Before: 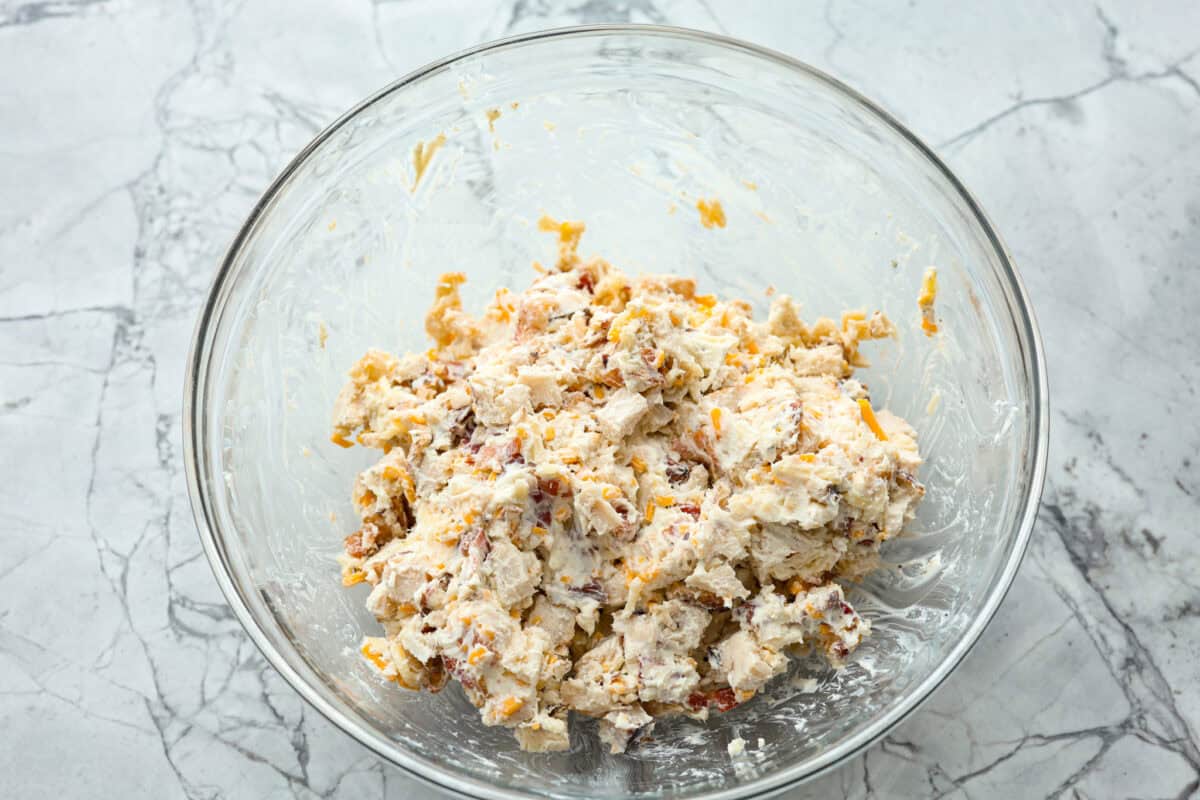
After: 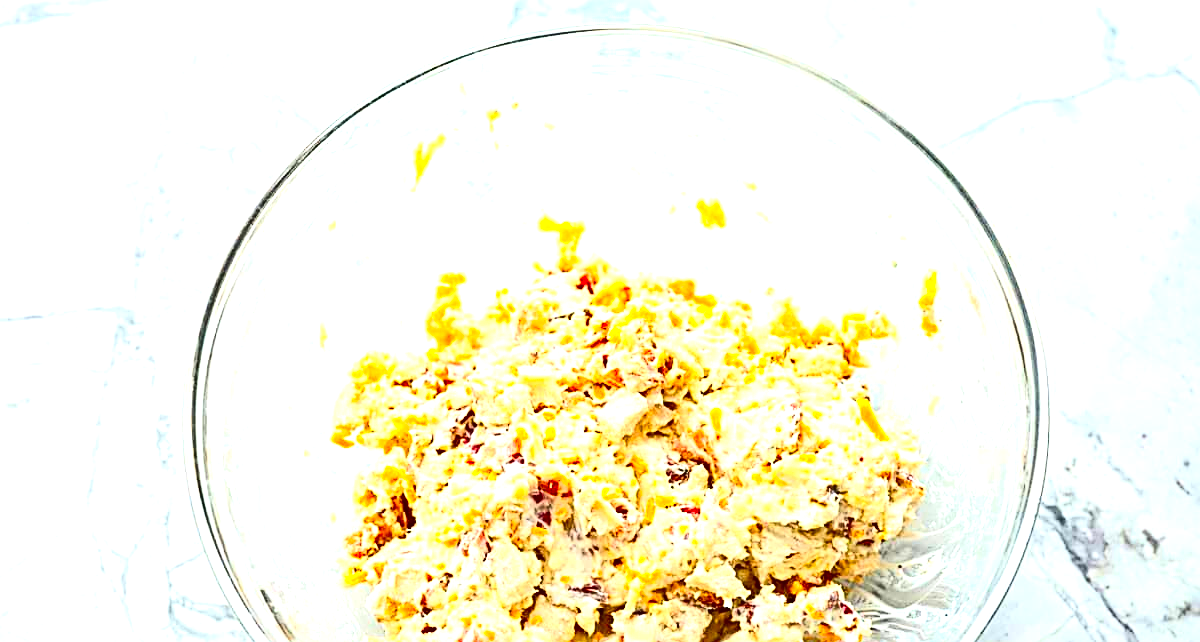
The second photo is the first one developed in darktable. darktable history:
sharpen: radius 2.817, amount 0.715
crop: bottom 19.644%
exposure: exposure 1.16 EV, compensate exposure bias true, compensate highlight preservation false
contrast brightness saturation: contrast 0.26, brightness 0.02, saturation 0.87
